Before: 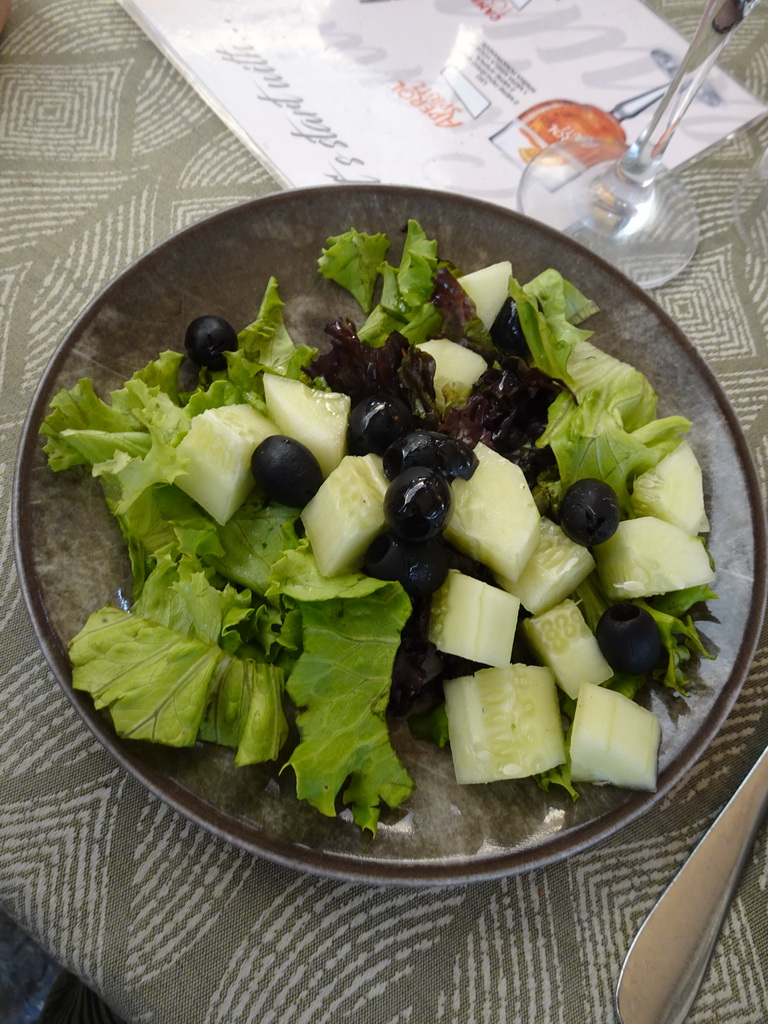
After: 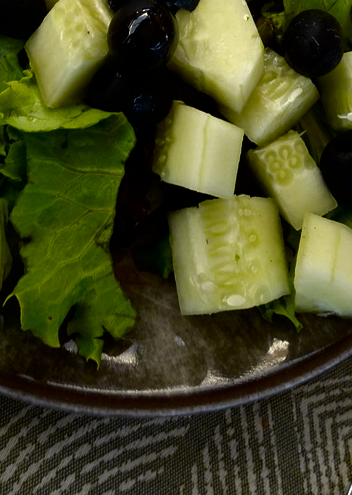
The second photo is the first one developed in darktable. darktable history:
crop: left 35.976%, top 45.819%, right 18.162%, bottom 5.807%
white balance: red 1.009, blue 0.985
contrast brightness saturation: brightness -0.2, saturation 0.08
color balance rgb: shadows lift › luminance -10%, power › luminance -9%, linear chroma grading › global chroma 10%, global vibrance 10%, contrast 15%, saturation formula JzAzBz (2021)
